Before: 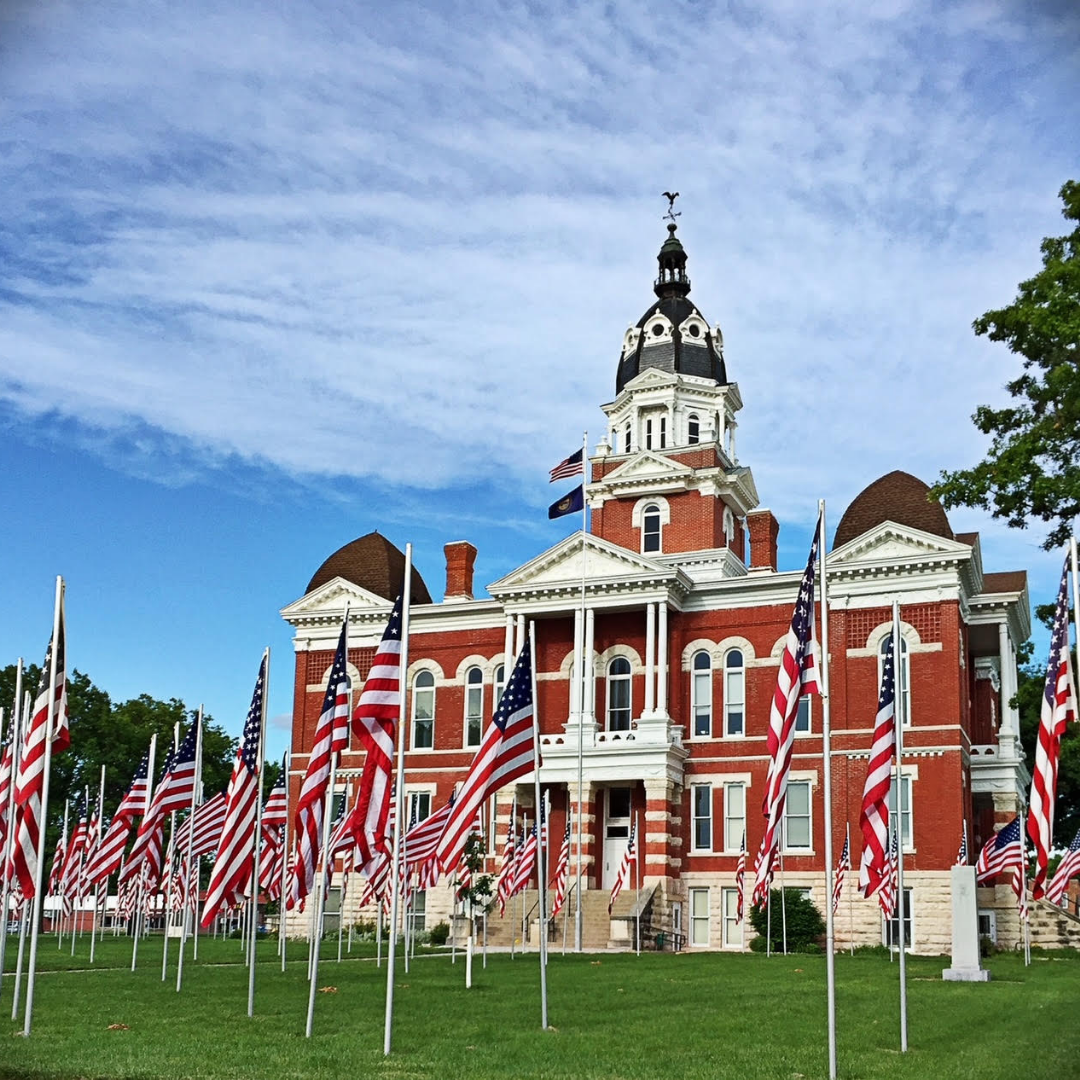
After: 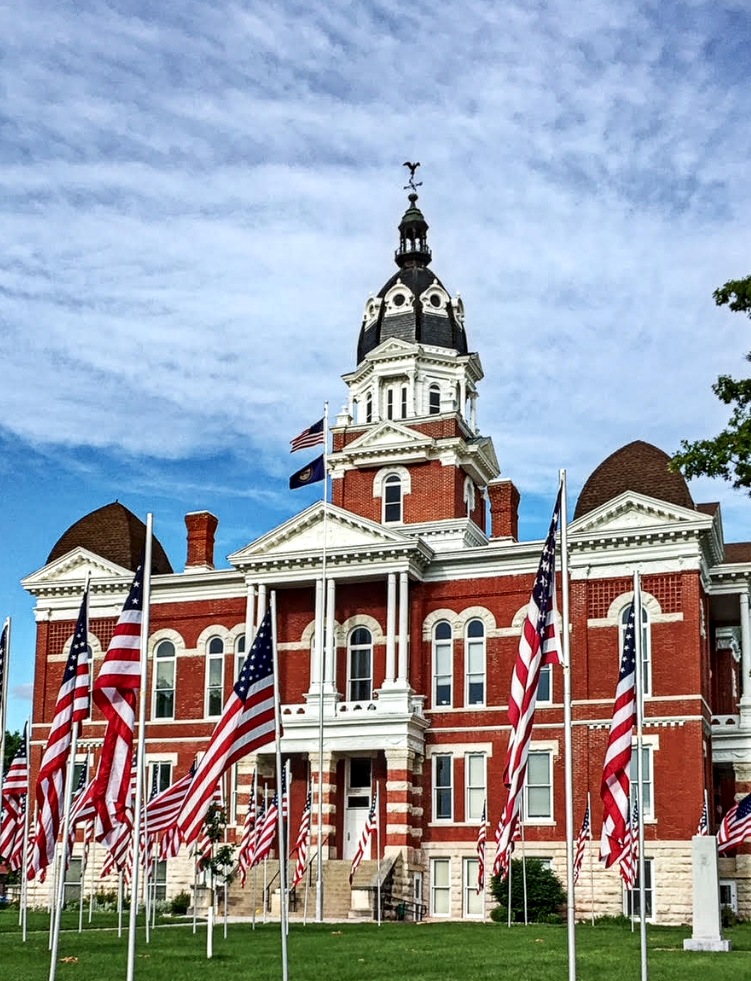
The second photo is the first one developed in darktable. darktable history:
local contrast: detail 154%
crop and rotate: left 24.034%, top 2.838%, right 6.406%, bottom 6.299%
